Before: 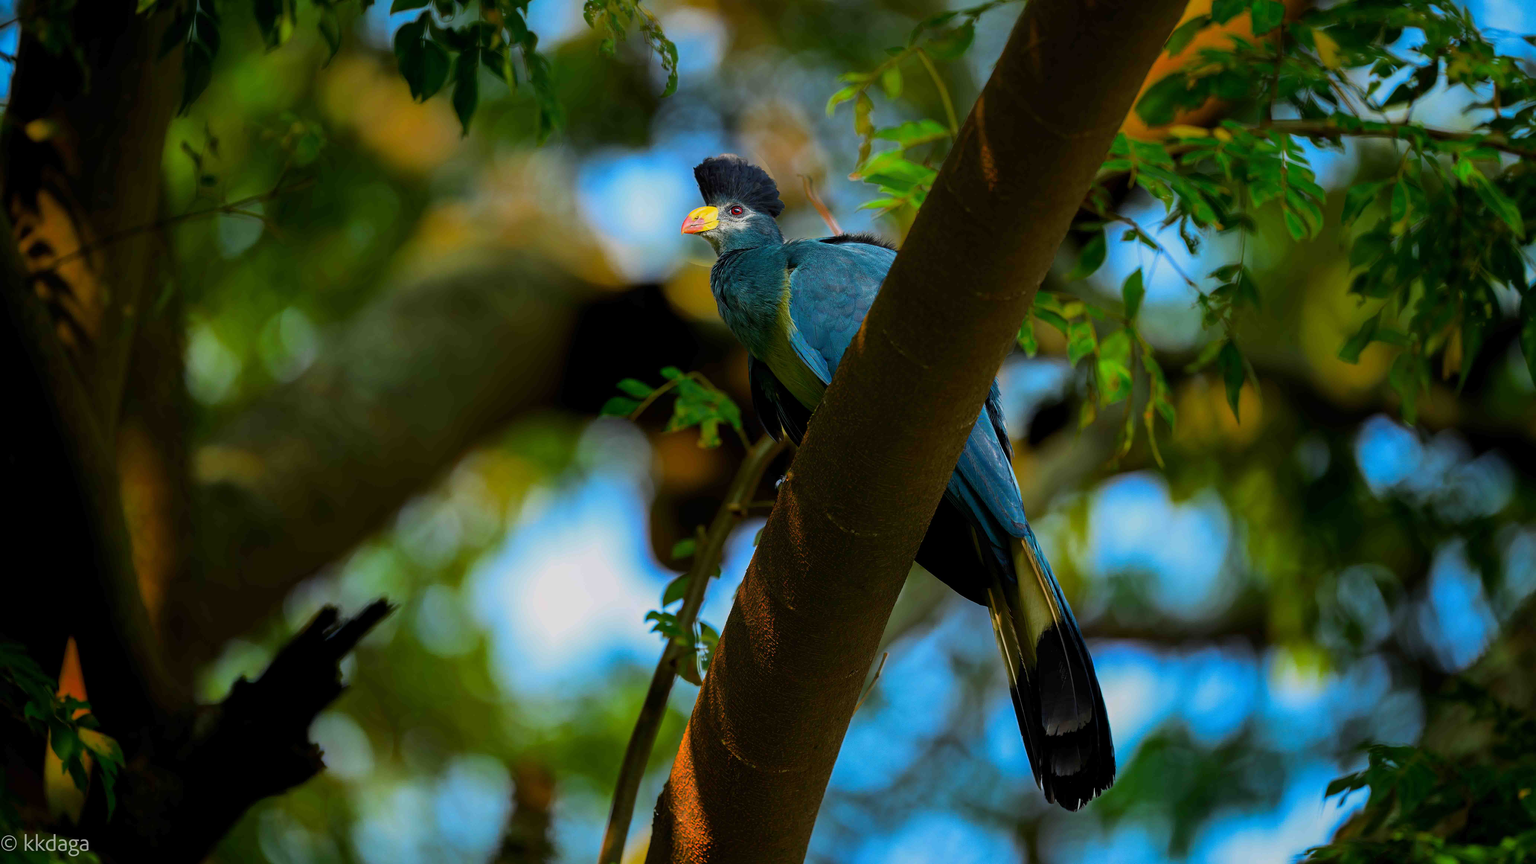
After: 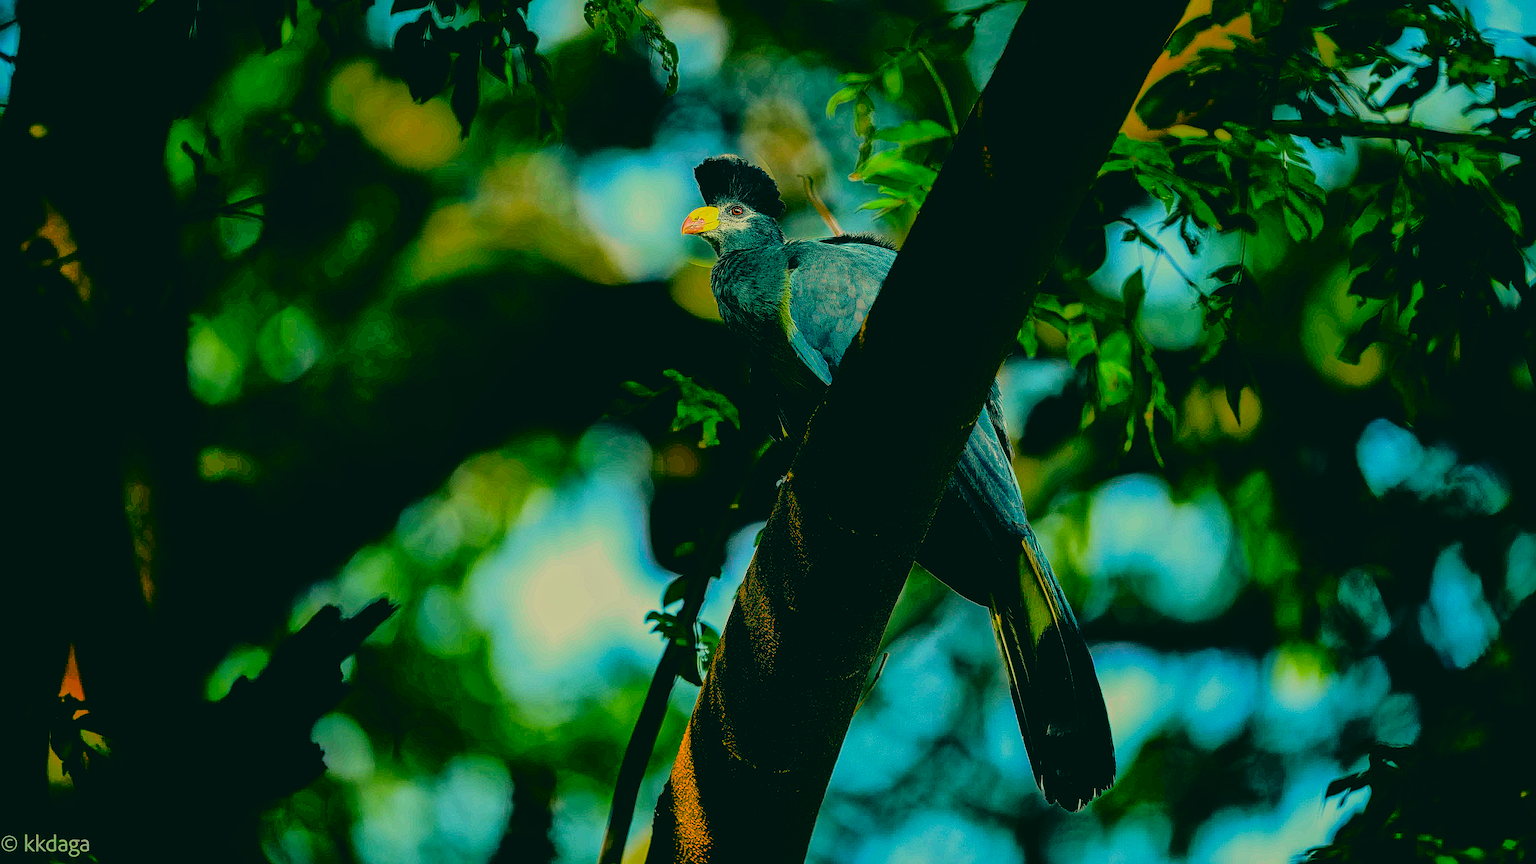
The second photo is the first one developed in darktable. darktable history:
local contrast: mode bilateral grid, contrast 20, coarseness 3, detail 300%, midtone range 0.2
color correction: highlights a* 1.83, highlights b* 34.02, shadows a* -36.68, shadows b* -5.48
tone curve: curves: ch0 [(0, 0) (0.051, 0.047) (0.102, 0.099) (0.228, 0.262) (0.446, 0.527) (0.695, 0.778) (0.908, 0.946) (1, 1)]; ch1 [(0, 0) (0.339, 0.298) (0.402, 0.363) (0.453, 0.413) (0.485, 0.469) (0.494, 0.493) (0.504, 0.501) (0.525, 0.533) (0.563, 0.591) (0.597, 0.631) (1, 1)]; ch2 [(0, 0) (0.48, 0.48) (0.504, 0.5) (0.539, 0.554) (0.59, 0.628) (0.642, 0.682) (0.824, 0.815) (1, 1)], color space Lab, independent channels, preserve colors none
sharpen: radius 1.4, amount 1.25, threshold 0.7
contrast brightness saturation: saturation -0.04
exposure: black level correction 0.001, exposure -0.125 EV, compensate exposure bias true, compensate highlight preservation false
shadows and highlights: on, module defaults
filmic rgb: black relative exposure -5 EV, hardness 2.88, contrast 1.4, highlights saturation mix -30%
